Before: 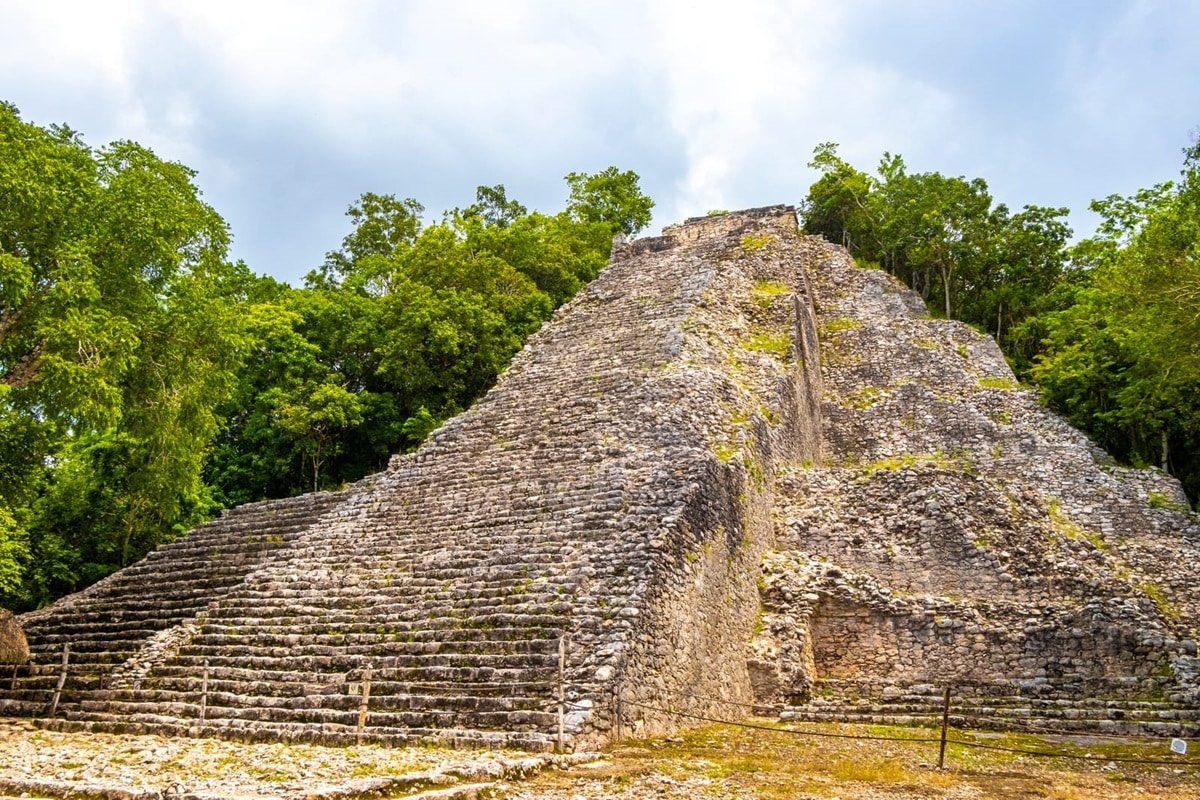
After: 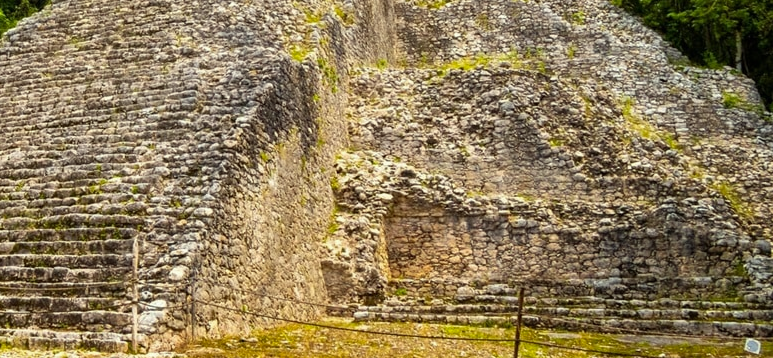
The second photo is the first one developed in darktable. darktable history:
color correction: highlights a* -4.28, highlights b* 6.53
crop and rotate: left 35.509%, top 50.238%, bottom 4.934%
